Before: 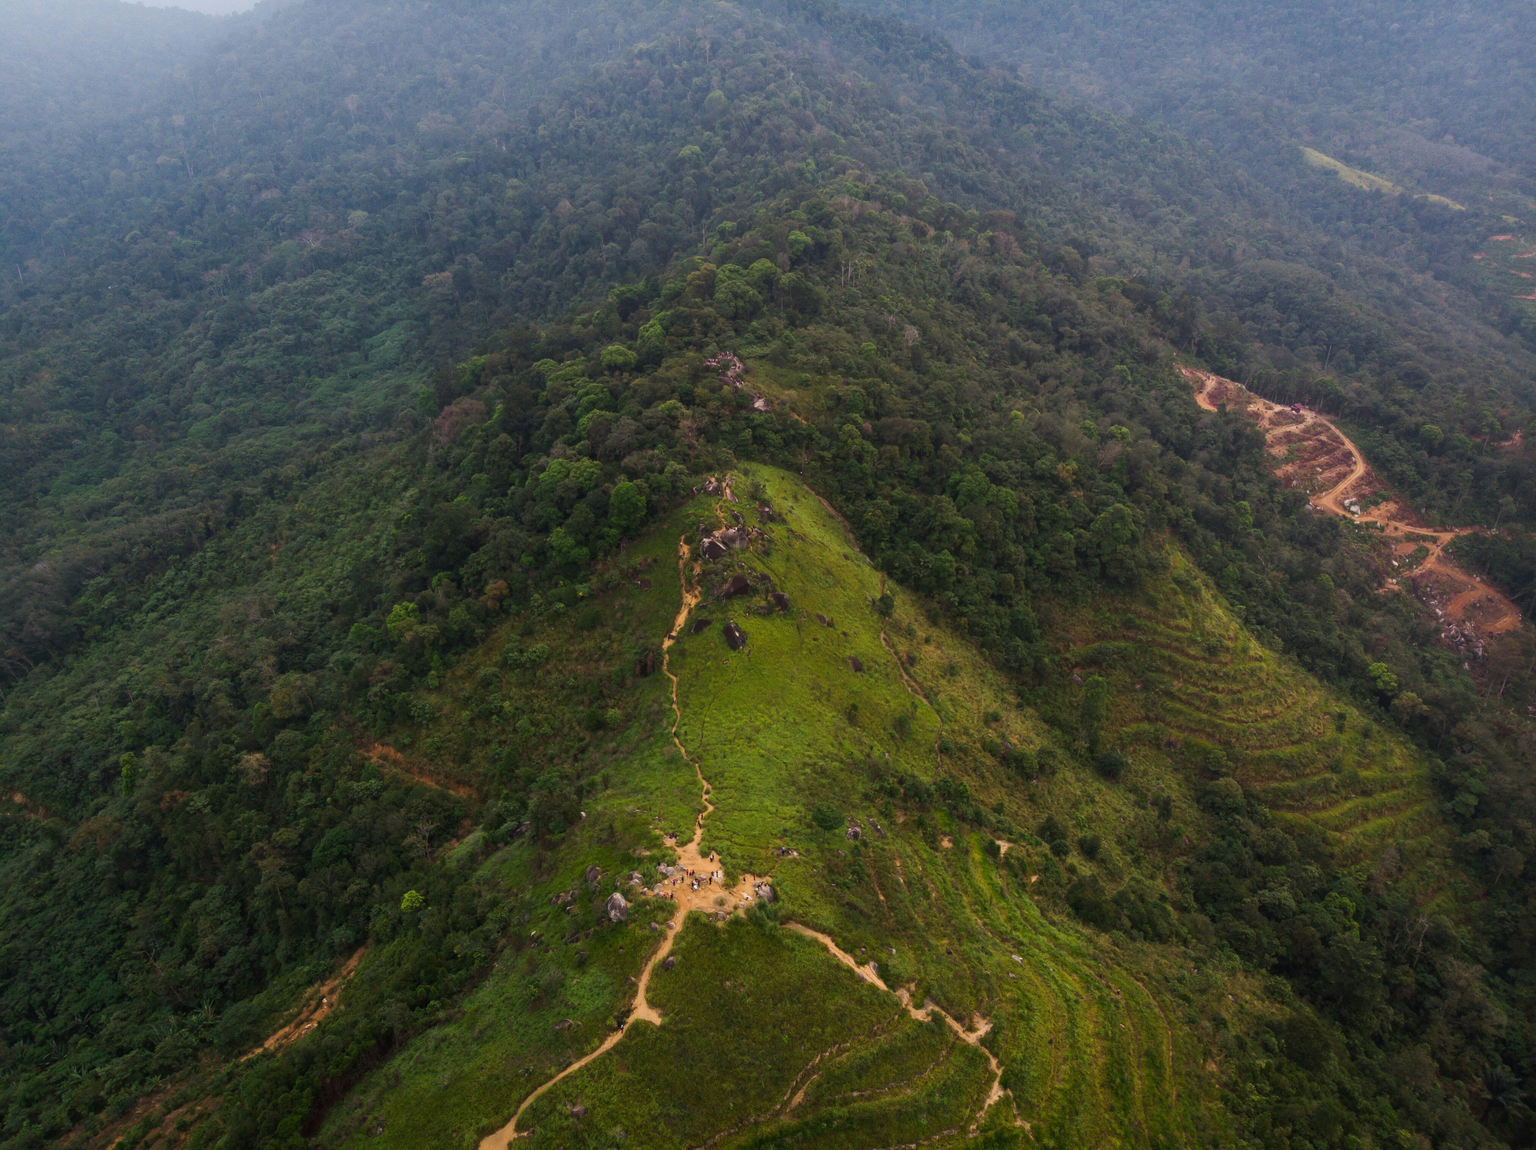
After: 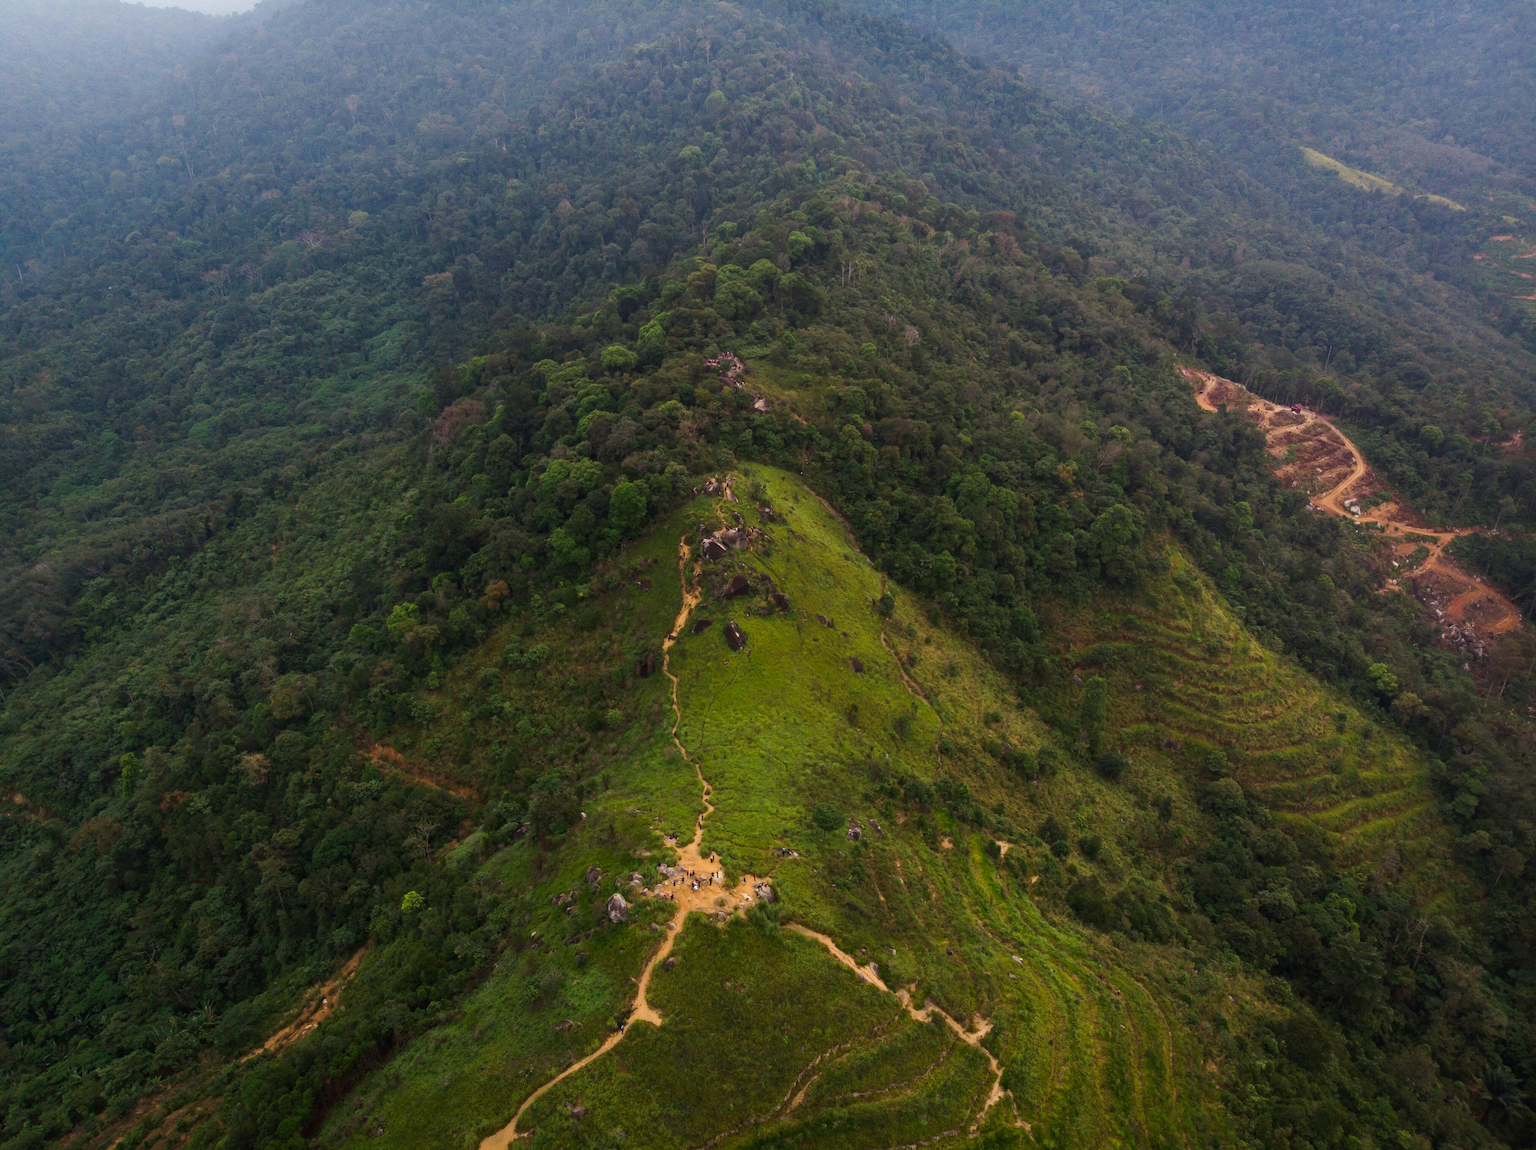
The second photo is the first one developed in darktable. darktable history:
haze removal: strength 0.29, distance 0.254, compatibility mode true
